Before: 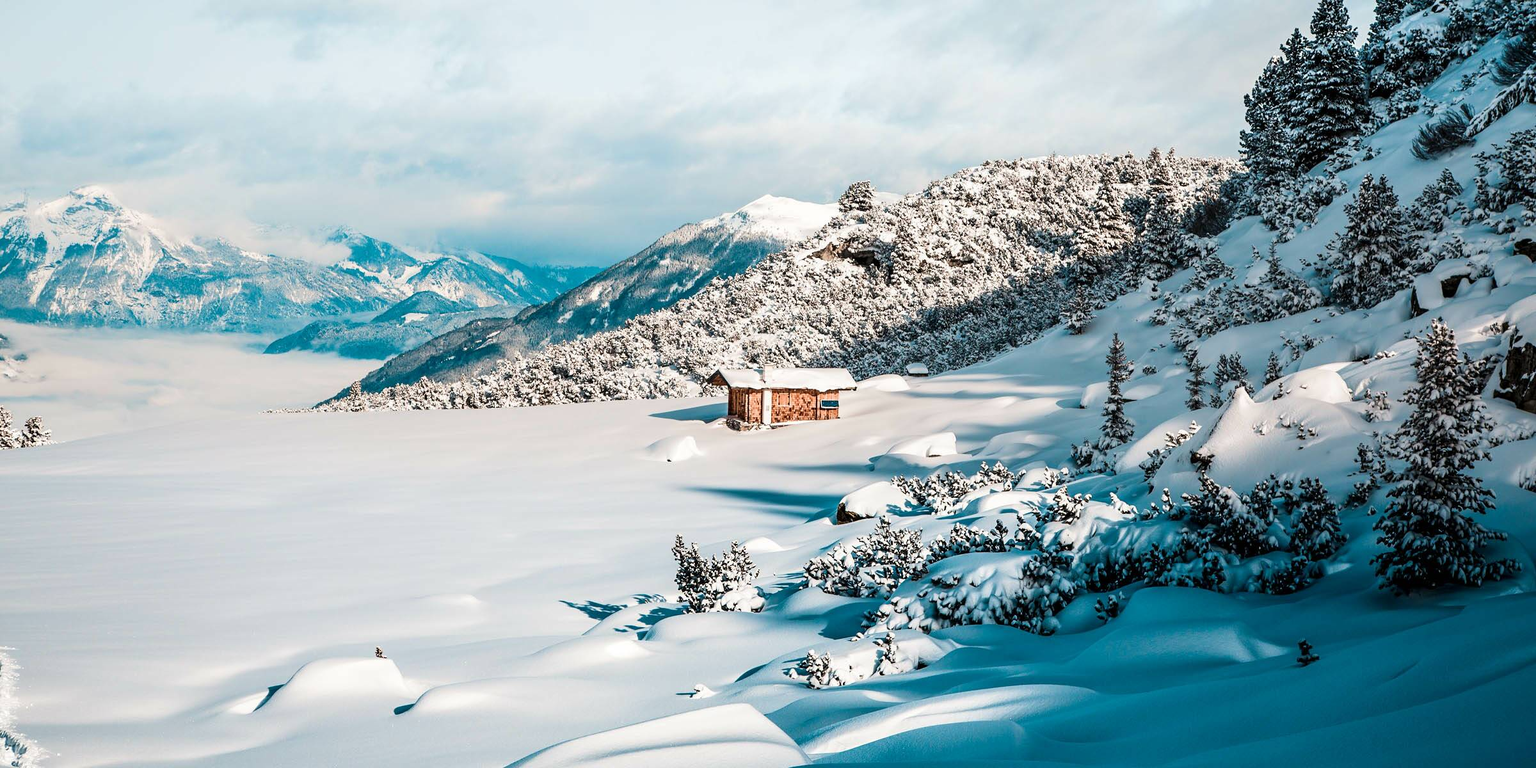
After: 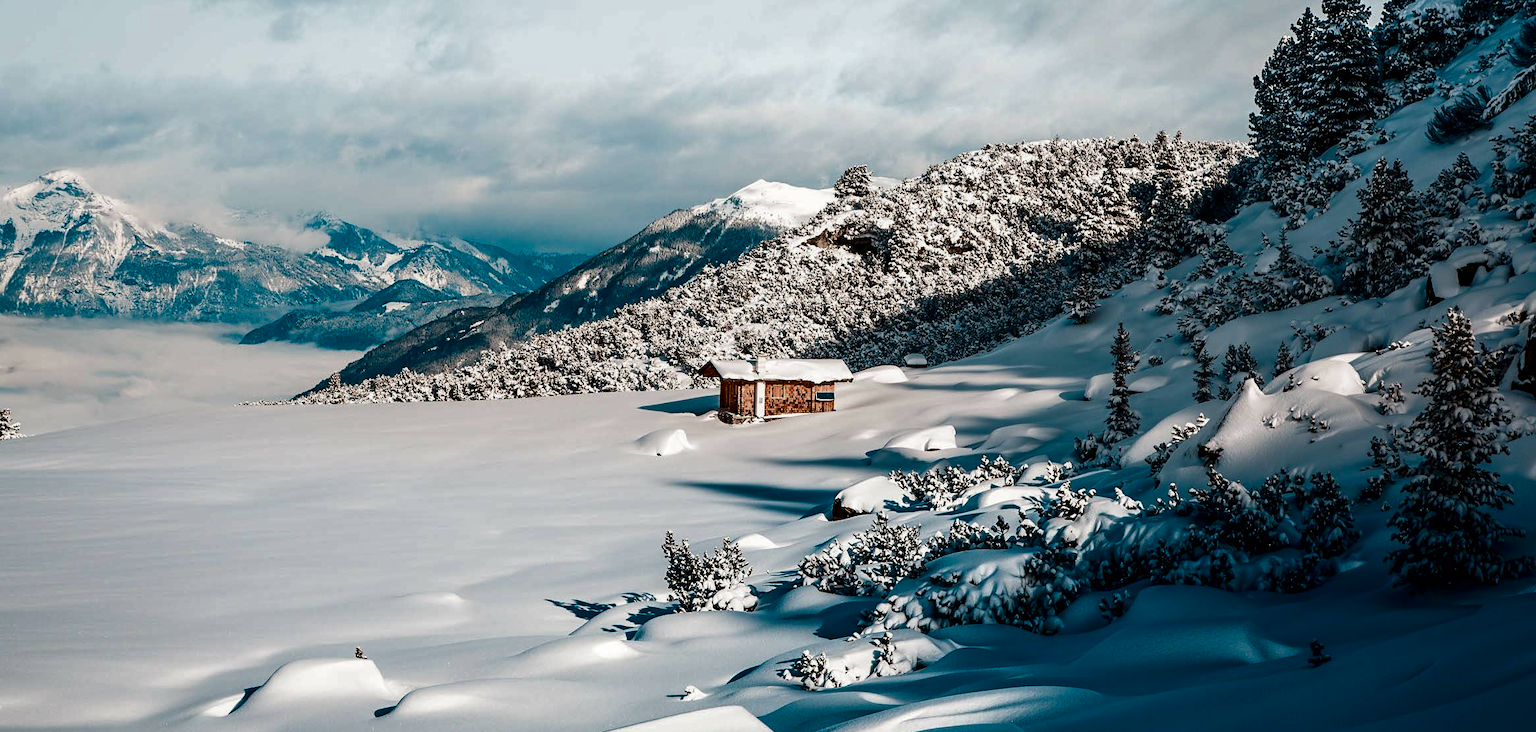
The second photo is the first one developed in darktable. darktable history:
contrast brightness saturation: brightness -0.513
crop: left 2.12%, top 2.812%, right 1.145%, bottom 4.919%
